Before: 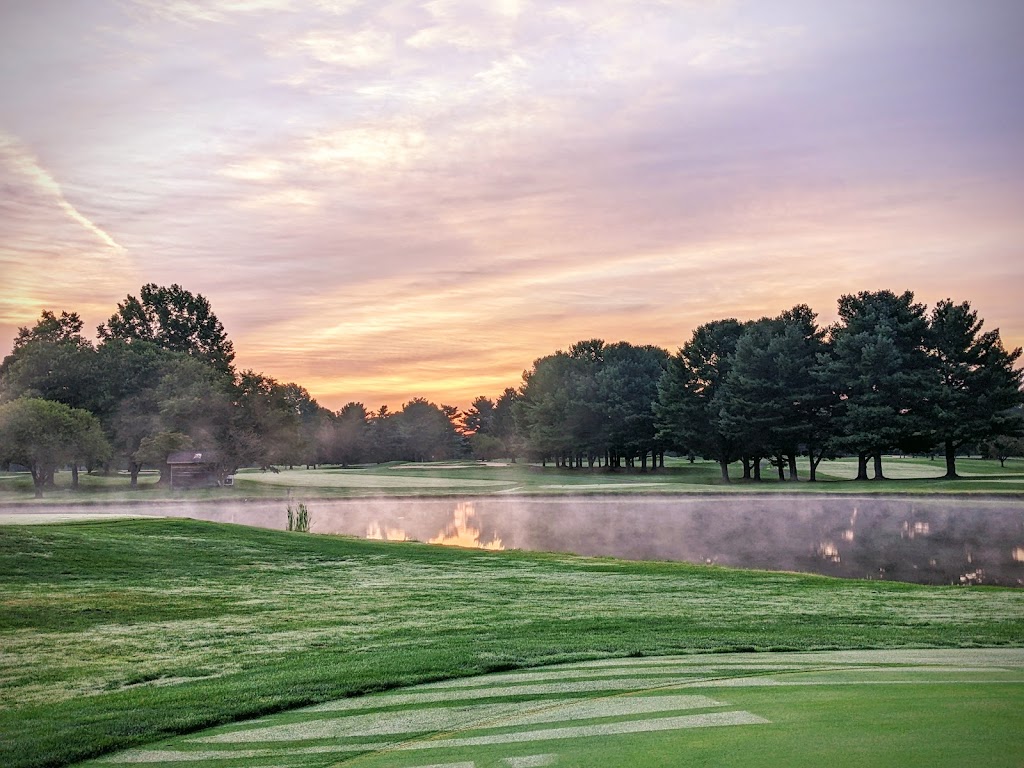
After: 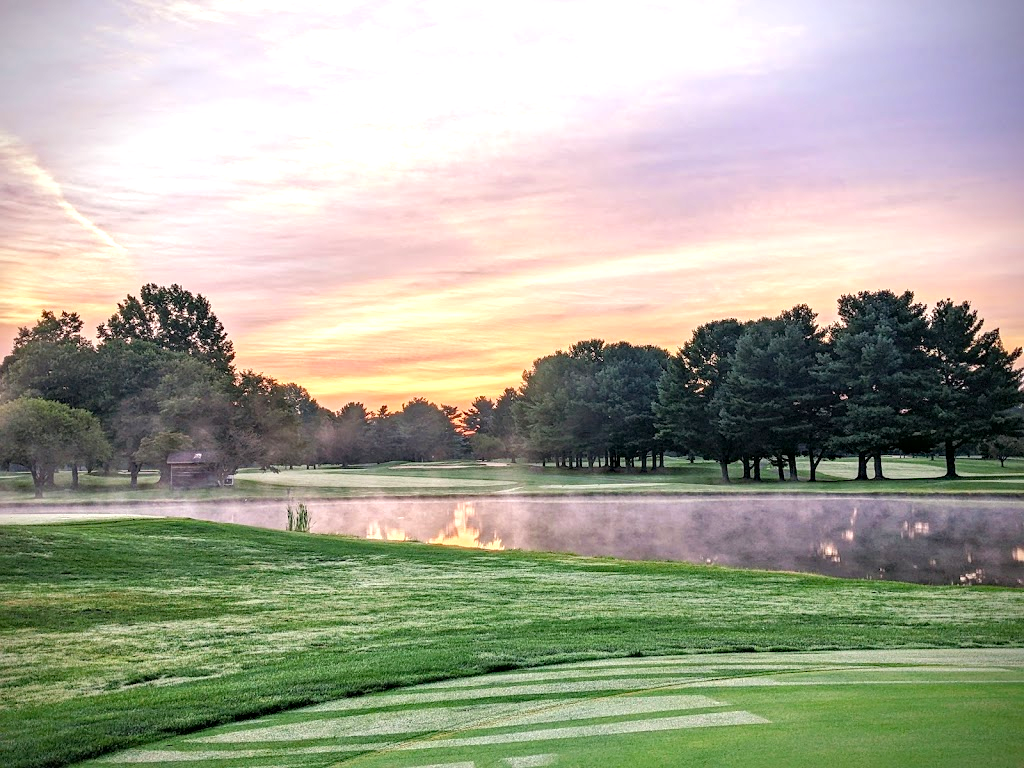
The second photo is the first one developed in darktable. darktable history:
haze removal: compatibility mode true, adaptive false
exposure: black level correction 0.001, exposure 0.498 EV, compensate exposure bias true, compensate highlight preservation false
